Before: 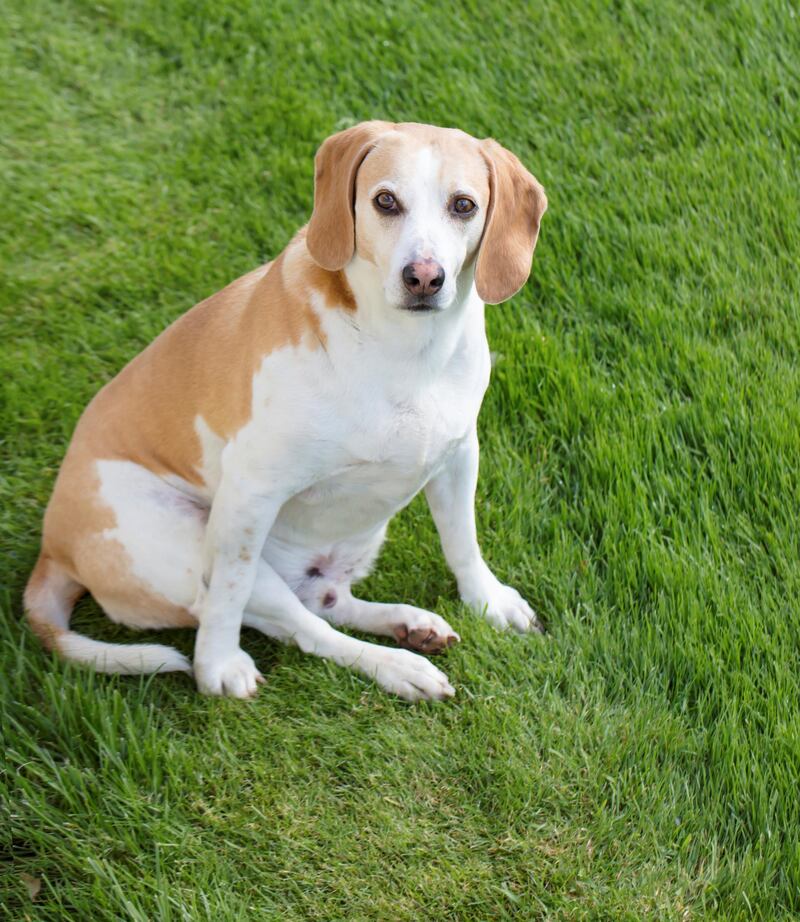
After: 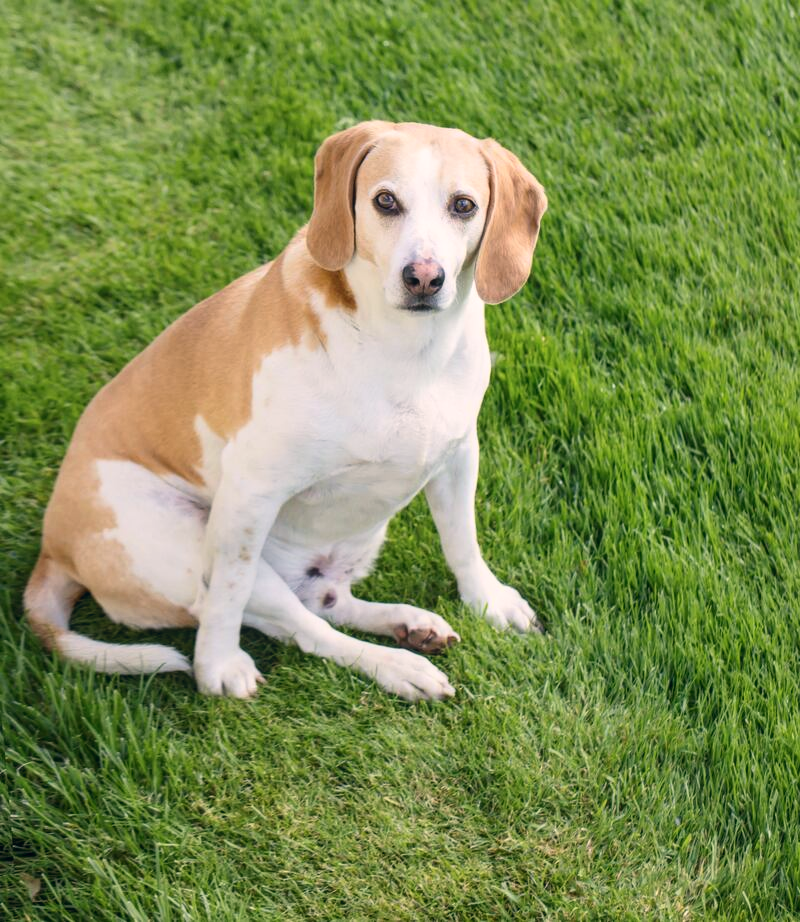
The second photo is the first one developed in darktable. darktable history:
color correction: highlights a* 5.4, highlights b* 5.33, shadows a* -4.43, shadows b* -5.22
contrast brightness saturation: contrast 0.149, brightness 0.041
local contrast: detail 109%
